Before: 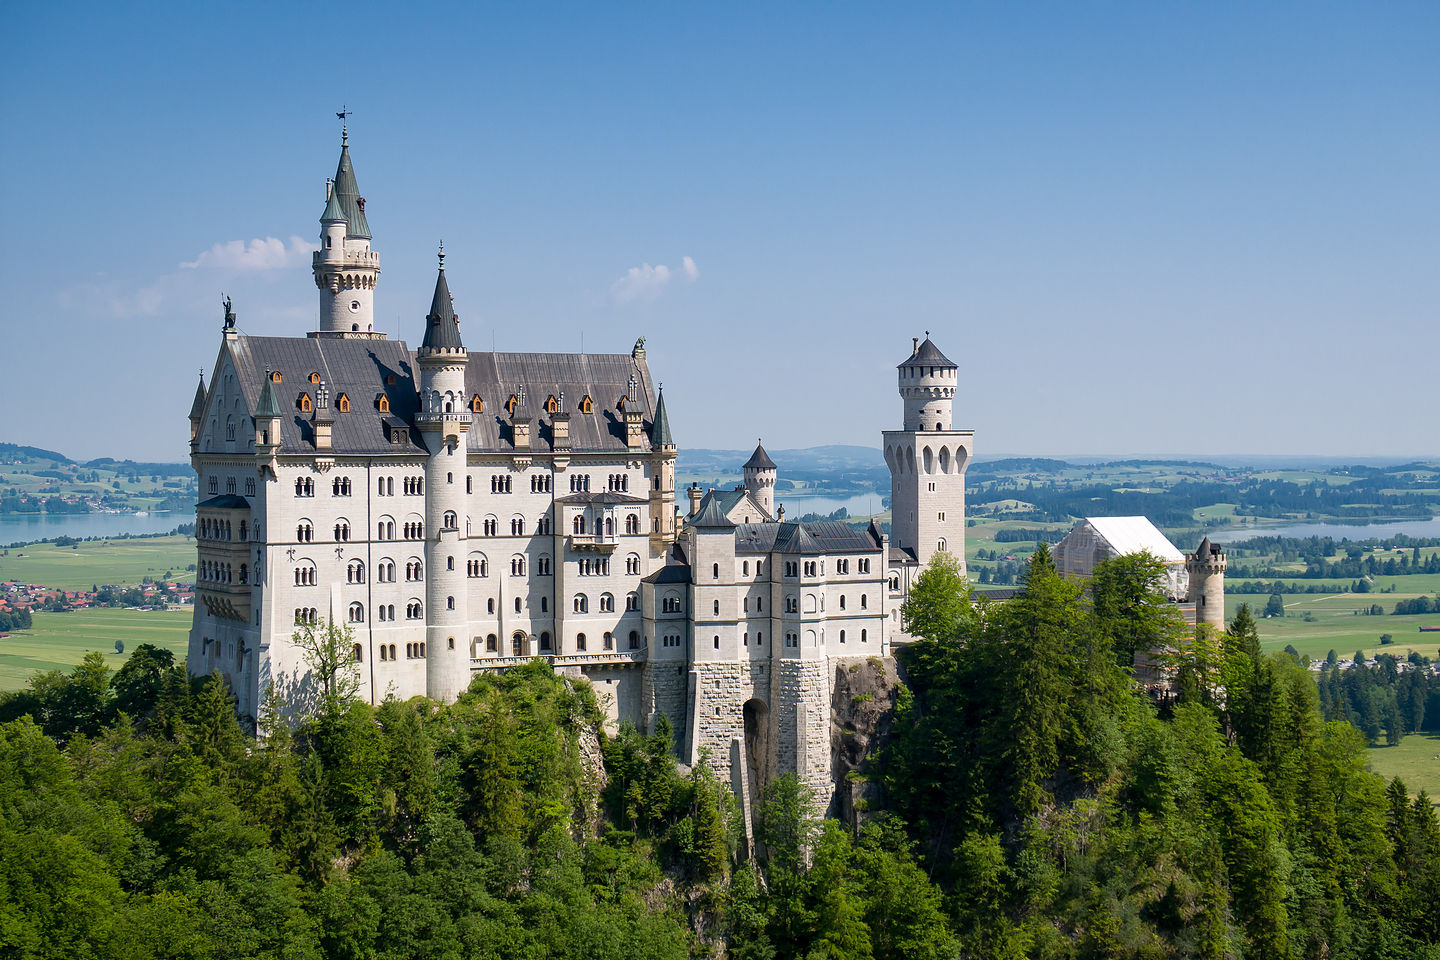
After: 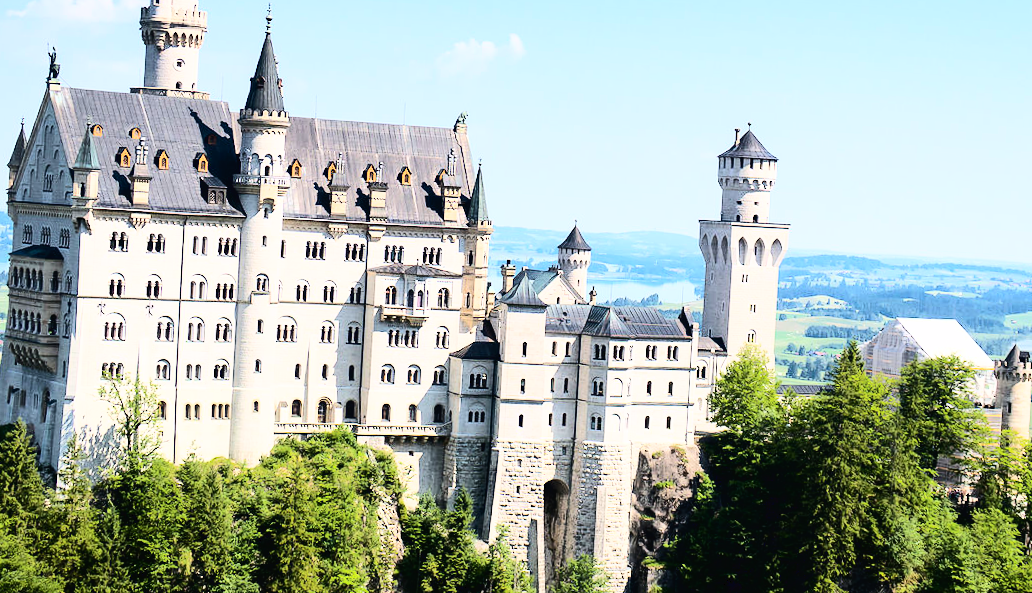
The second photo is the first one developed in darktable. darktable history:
tone curve: curves: ch0 [(0, 0) (0.003, 0.019) (0.011, 0.022) (0.025, 0.029) (0.044, 0.041) (0.069, 0.06) (0.1, 0.09) (0.136, 0.123) (0.177, 0.163) (0.224, 0.206) (0.277, 0.268) (0.335, 0.35) (0.399, 0.436) (0.468, 0.526) (0.543, 0.624) (0.623, 0.713) (0.709, 0.779) (0.801, 0.845) (0.898, 0.912) (1, 1)], color space Lab, independent channels, preserve colors none
crop and rotate: angle -3.35°, left 9.794%, top 20.813%, right 12.359%, bottom 12.01%
base curve: curves: ch0 [(0, 0) (0.007, 0.004) (0.027, 0.03) (0.046, 0.07) (0.207, 0.54) (0.442, 0.872) (0.673, 0.972) (1, 1)]
